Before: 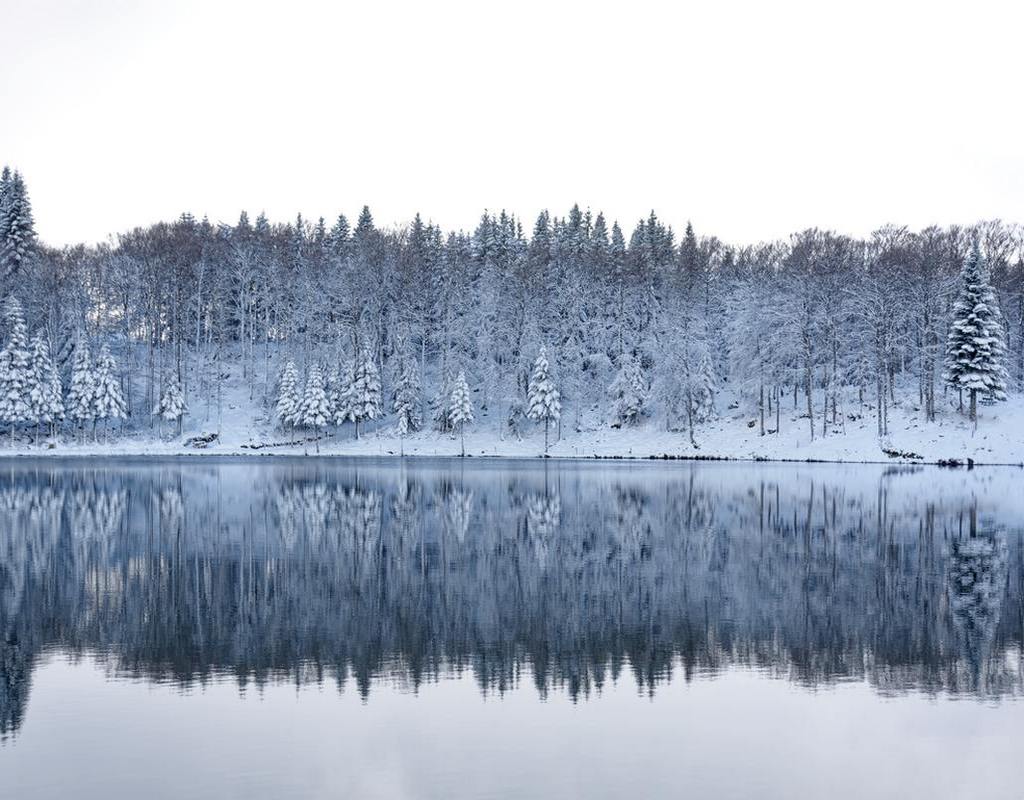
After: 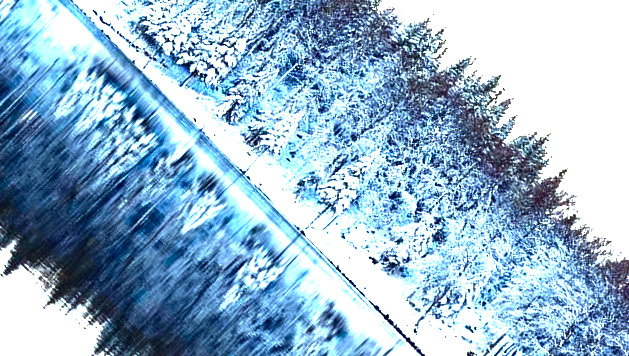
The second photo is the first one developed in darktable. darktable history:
crop and rotate: angle -44.84°, top 16.341%, right 0.849%, bottom 11.749%
contrast brightness saturation: brightness -0.991, saturation 0.992
color correction: highlights a* -6.03, highlights b* 9.5, shadows a* 10.05, shadows b* 23.7
exposure: black level correction 0, exposure 1.682 EV, compensate highlight preservation false
